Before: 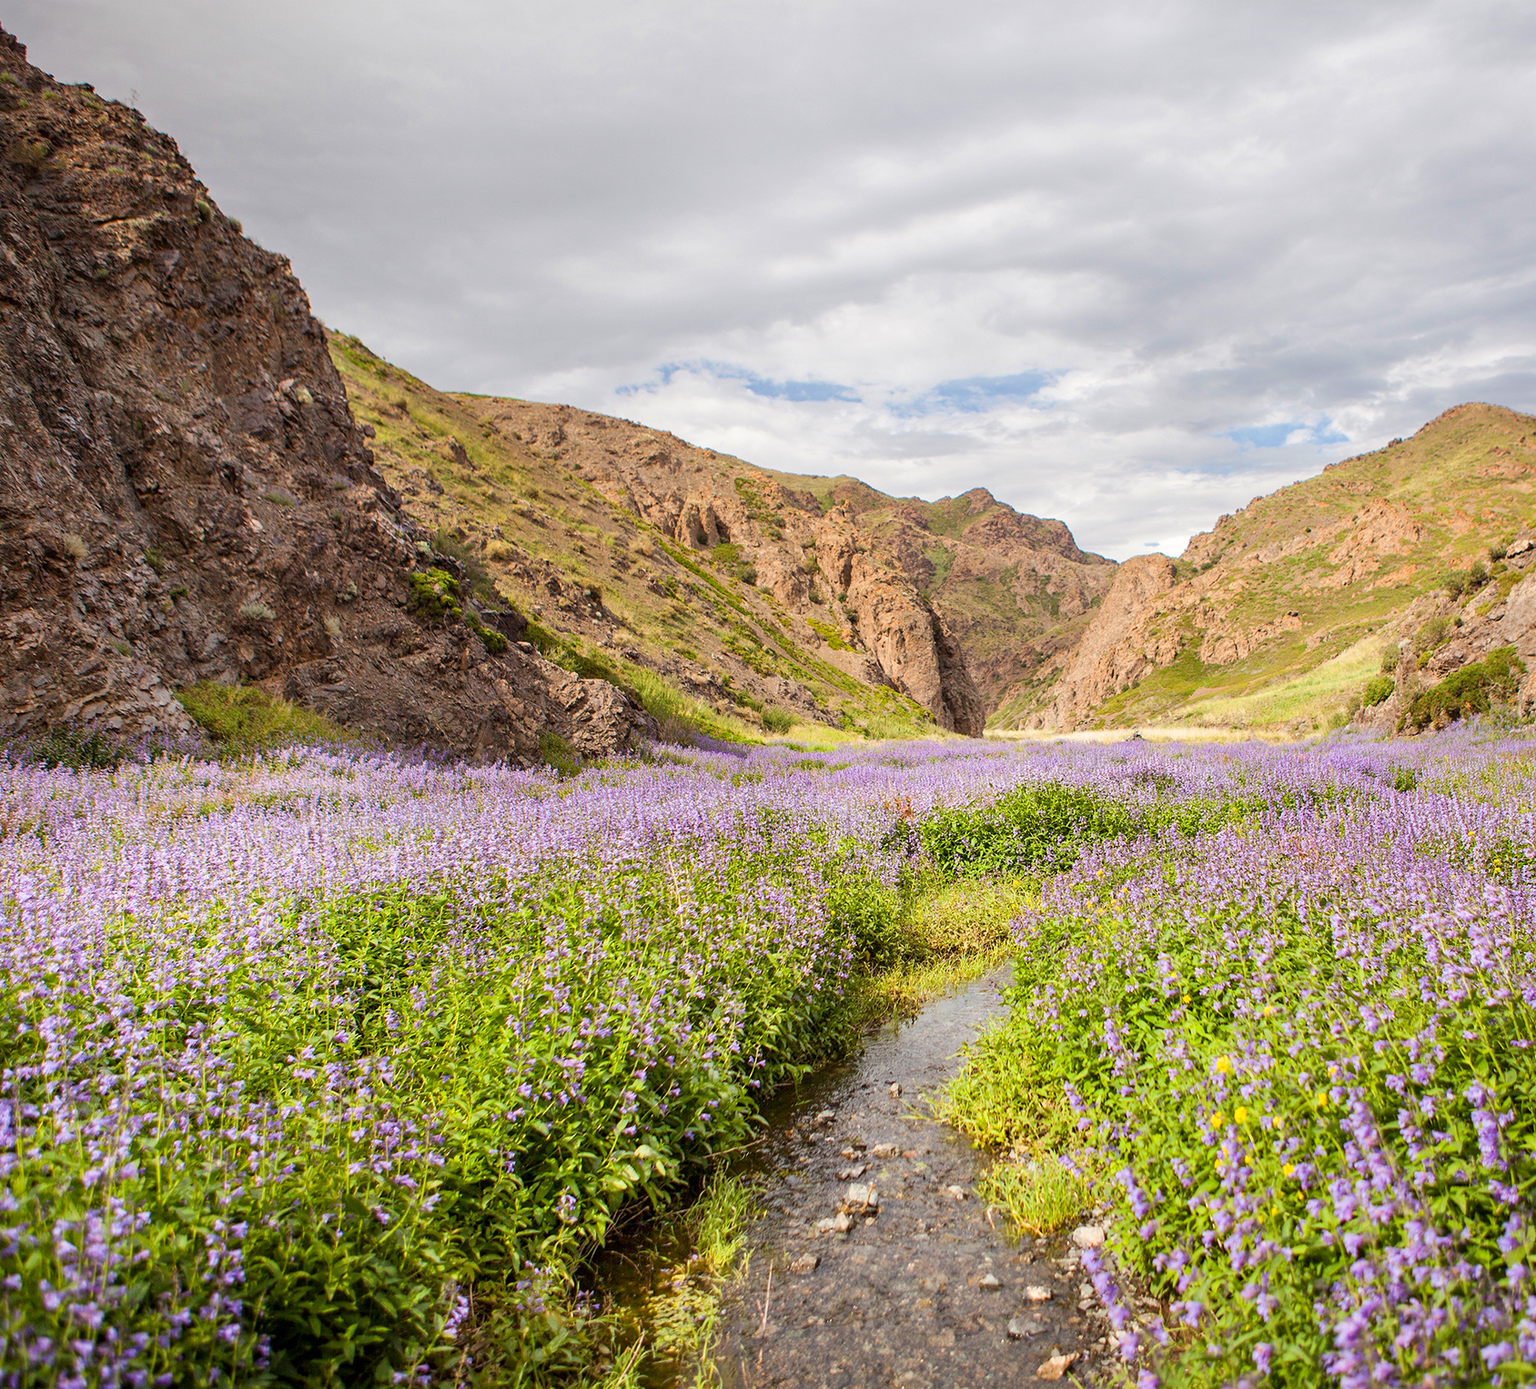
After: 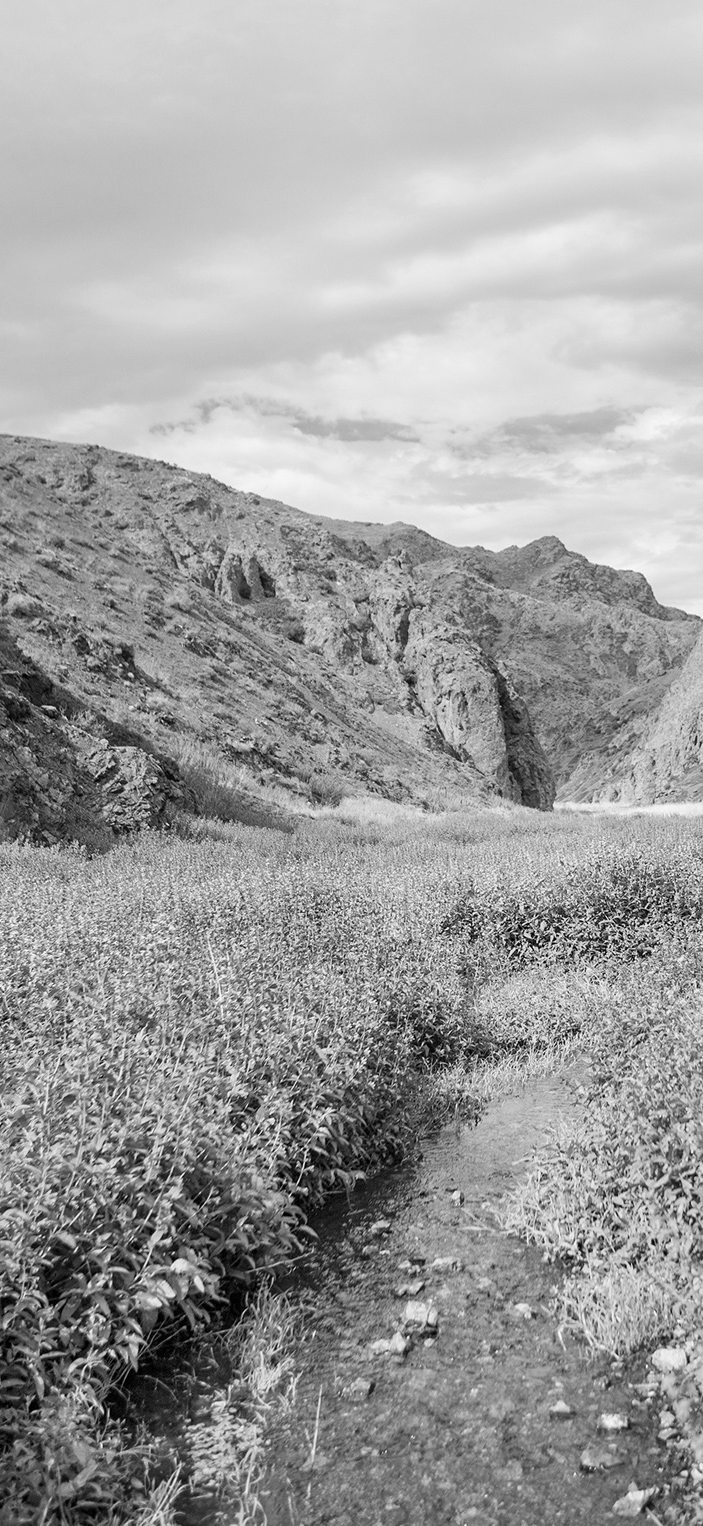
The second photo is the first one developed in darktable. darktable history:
crop: left 31.229%, right 27.105%
monochrome: on, module defaults
white balance: red 0.982, blue 1.018
